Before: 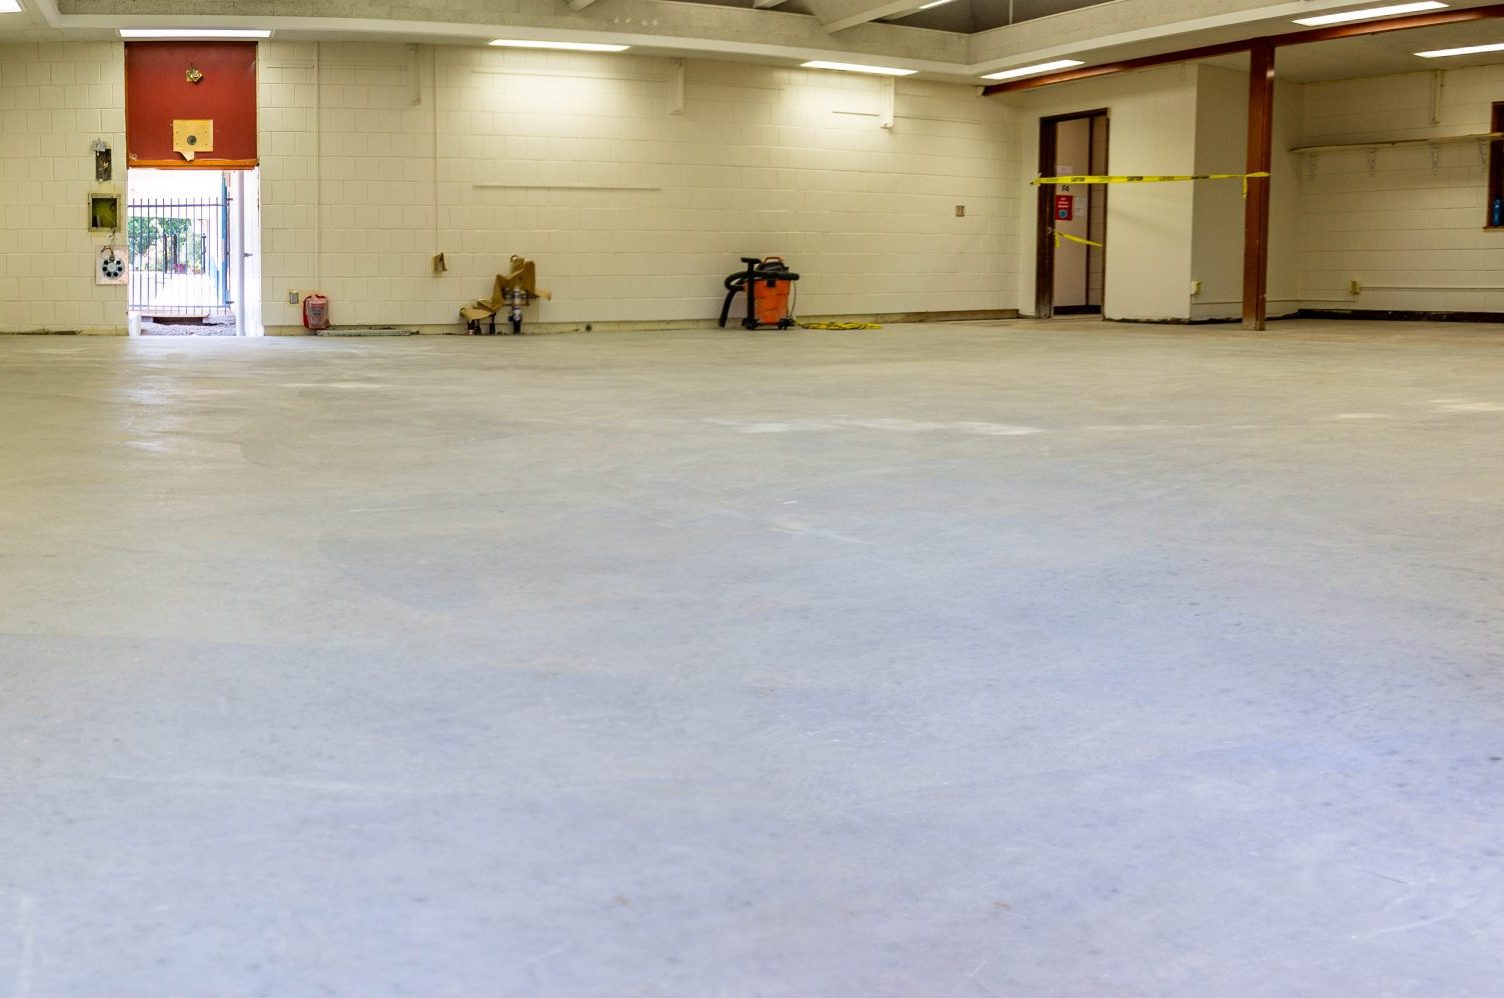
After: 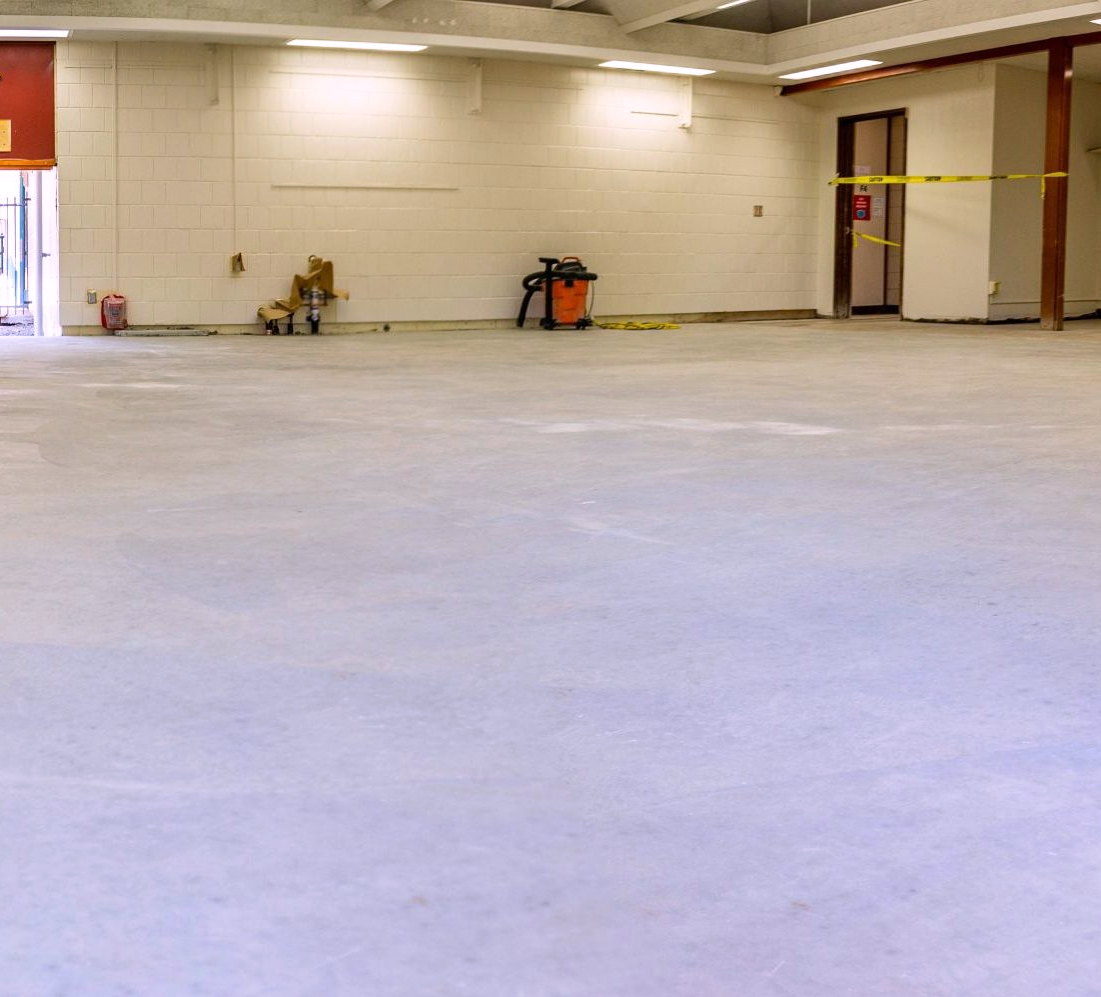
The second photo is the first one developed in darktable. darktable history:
crop: left 13.443%, right 13.31%
white balance: red 1.05, blue 1.072
